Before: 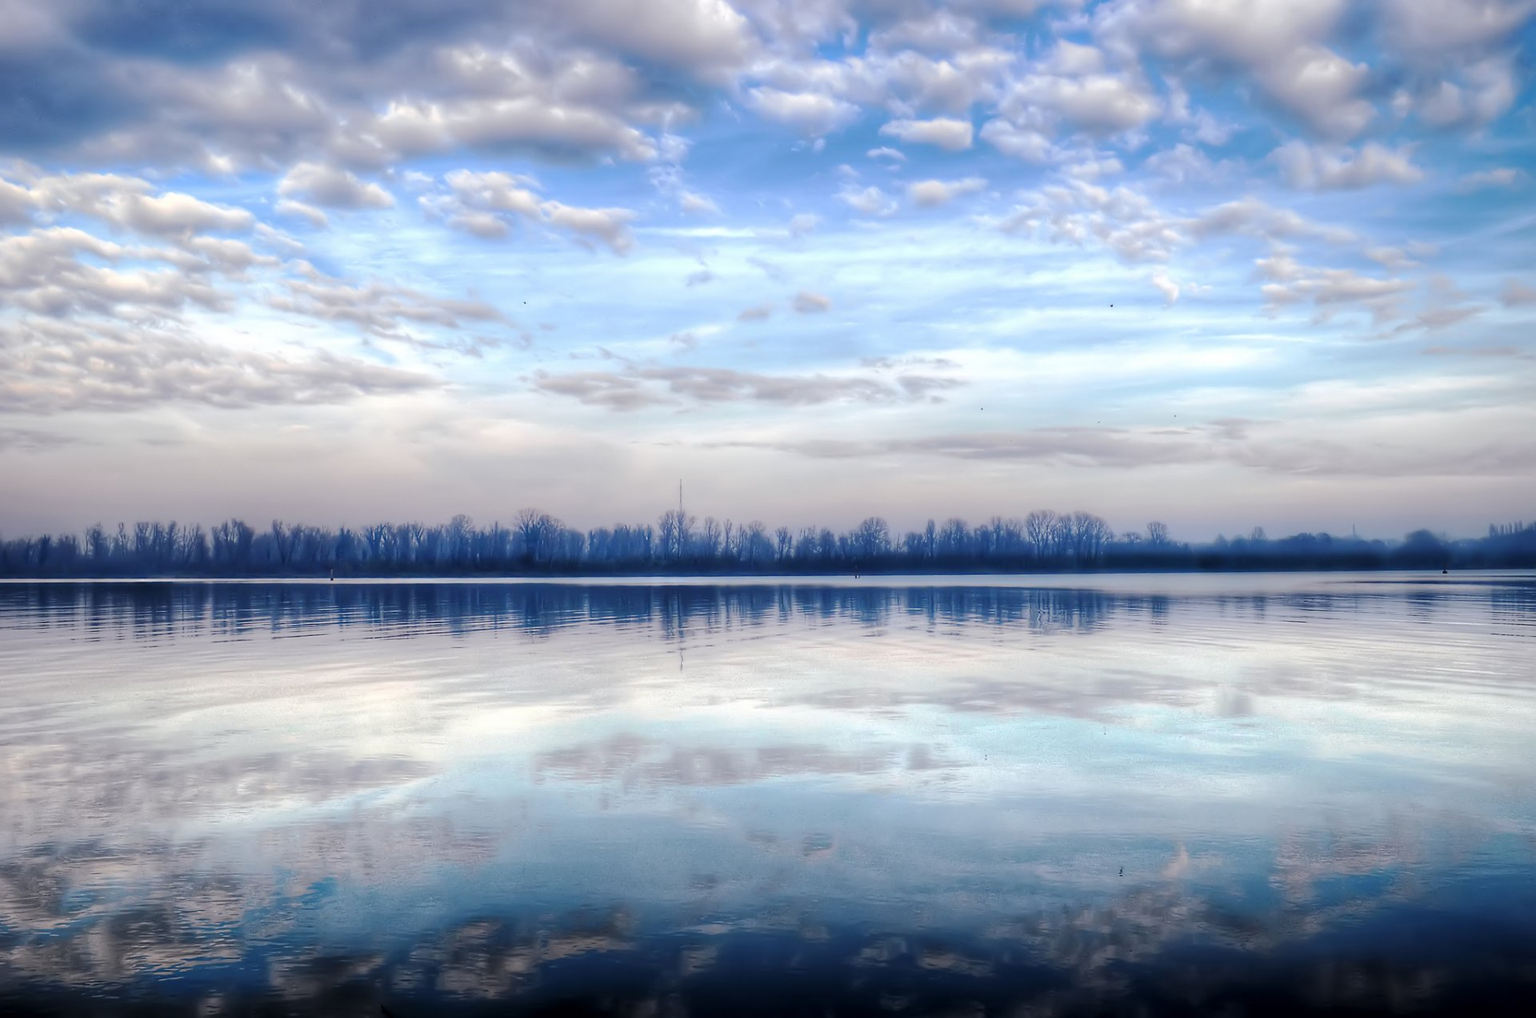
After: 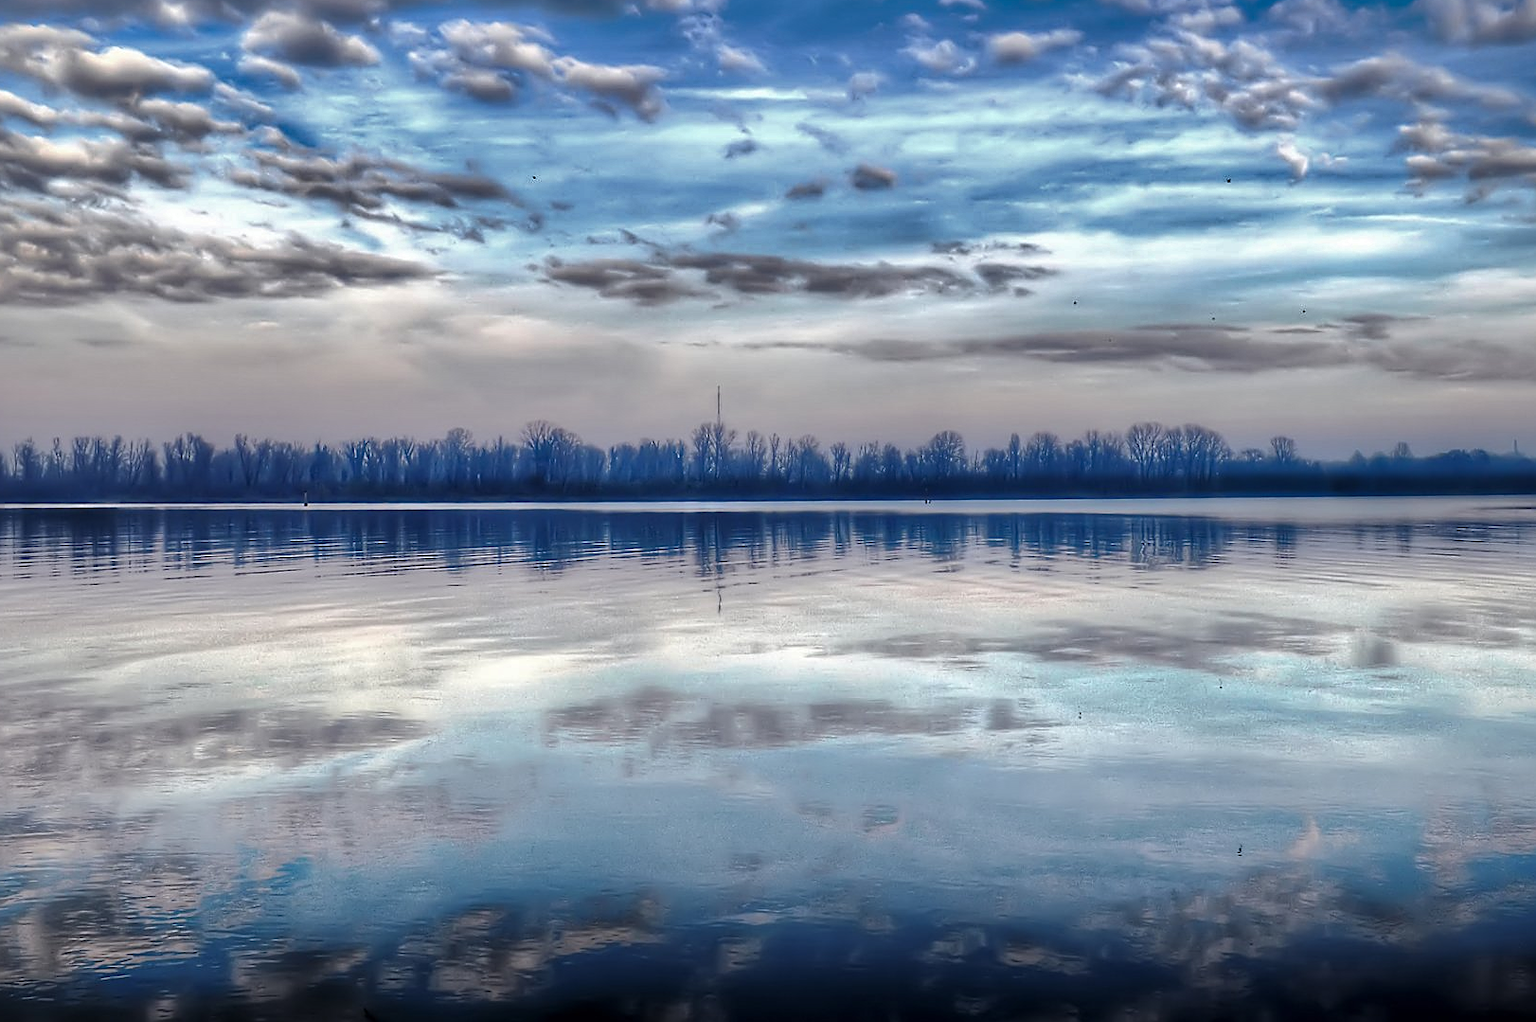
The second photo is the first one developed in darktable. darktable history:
crop and rotate: left 4.844%, top 15.025%, right 10.638%
color correction: highlights b* 0.053, saturation 0.994
sharpen: on, module defaults
shadows and highlights: shadows 20.79, highlights -81.51, soften with gaussian
